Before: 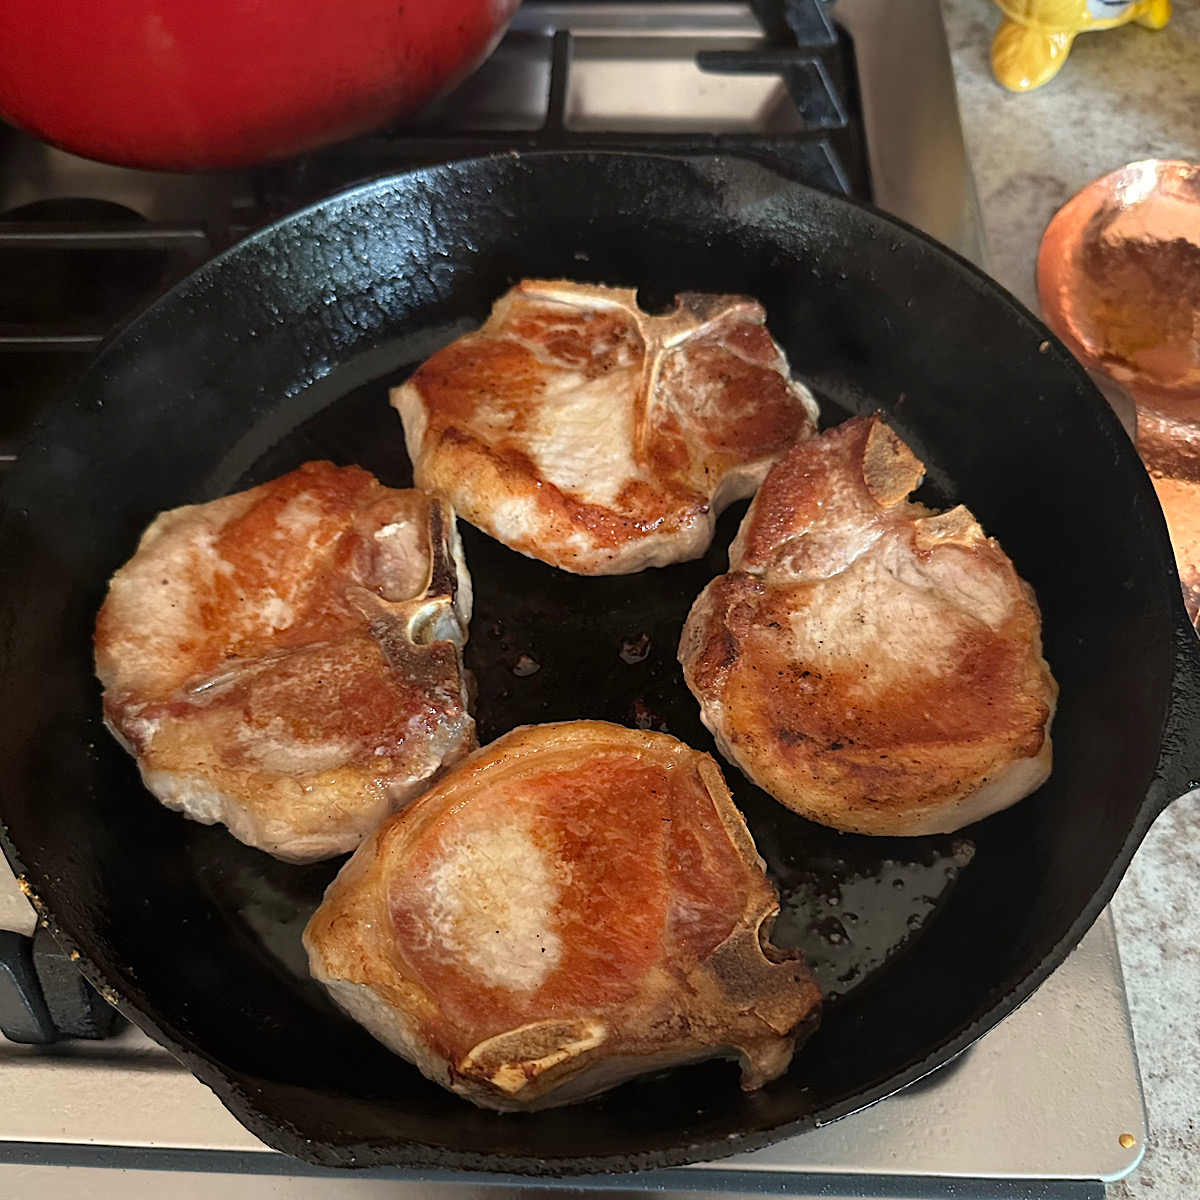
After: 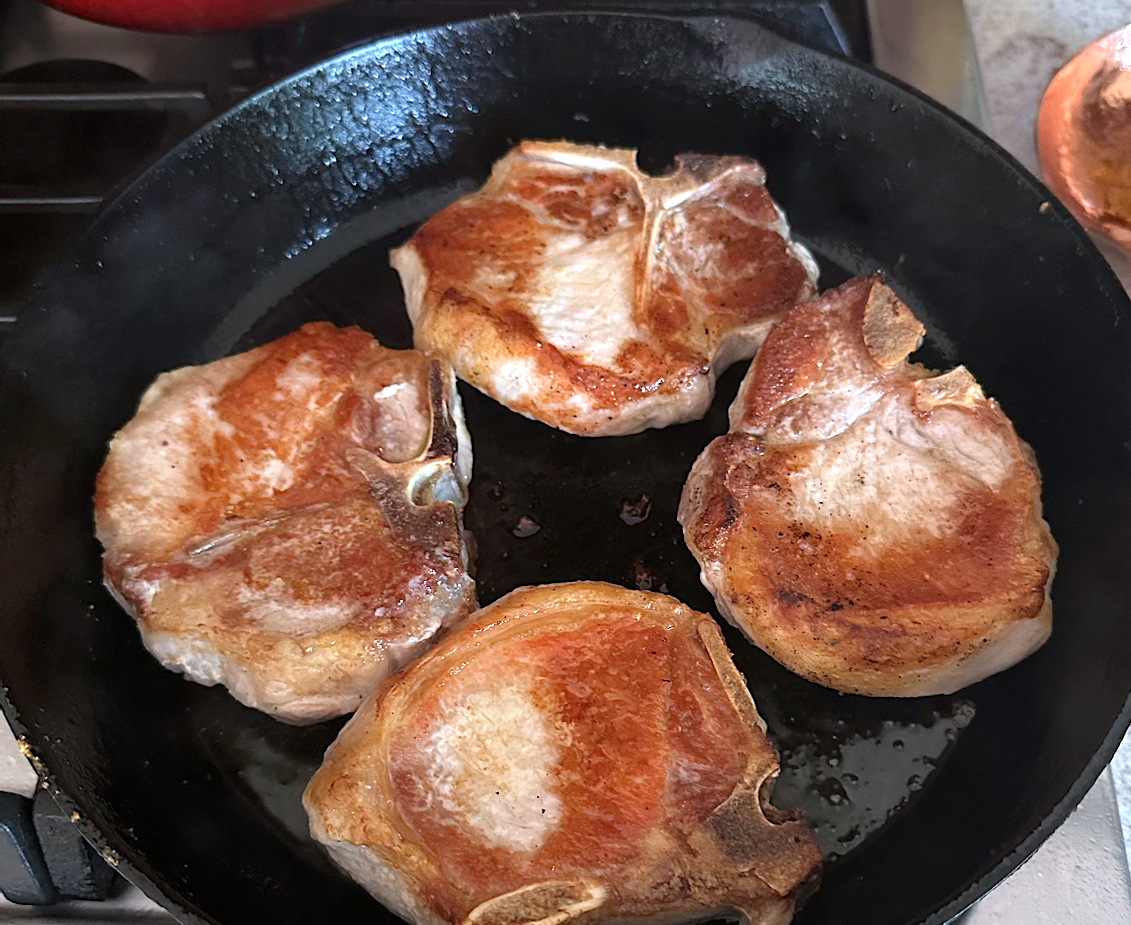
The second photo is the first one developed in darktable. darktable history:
color calibration: illuminant as shot in camera, x 0.37, y 0.382, temperature 4313.32 K
crop and rotate: angle 0.03°, top 11.643%, right 5.651%, bottom 11.189%
white balance: red 0.988, blue 1.017
exposure: exposure 0.367 EV, compensate highlight preservation false
